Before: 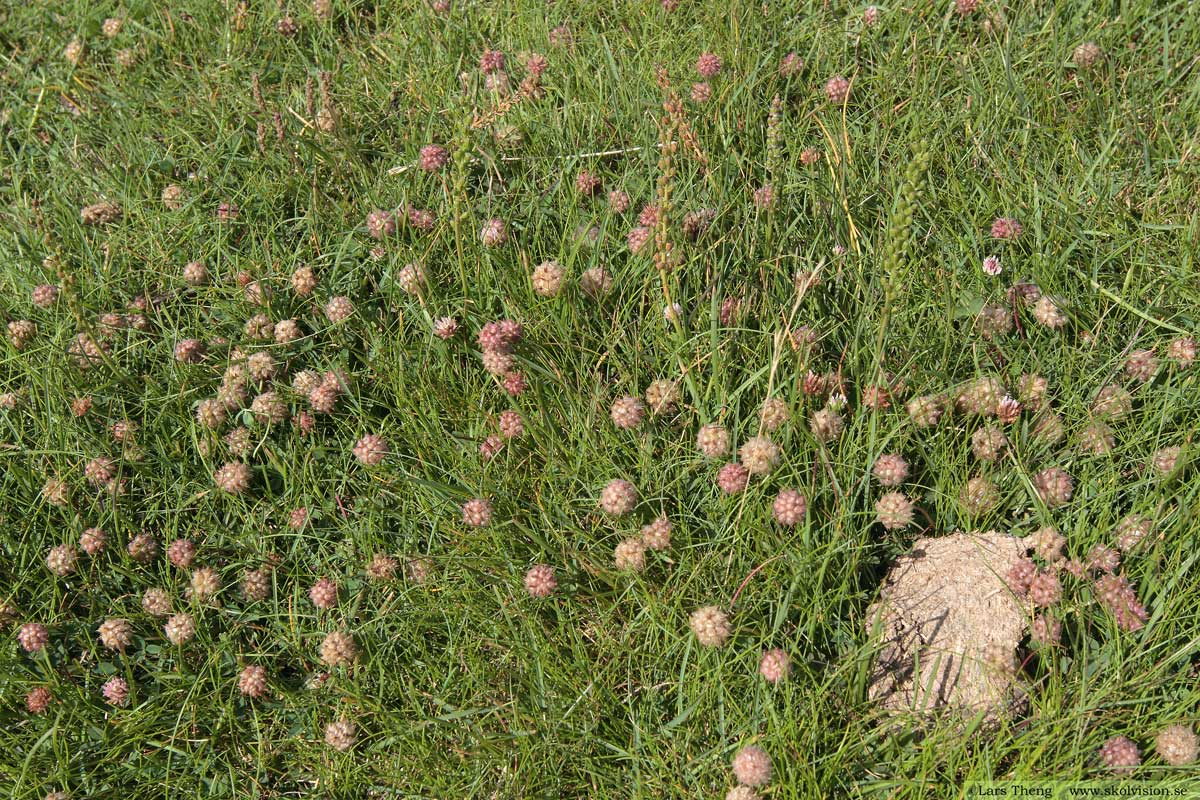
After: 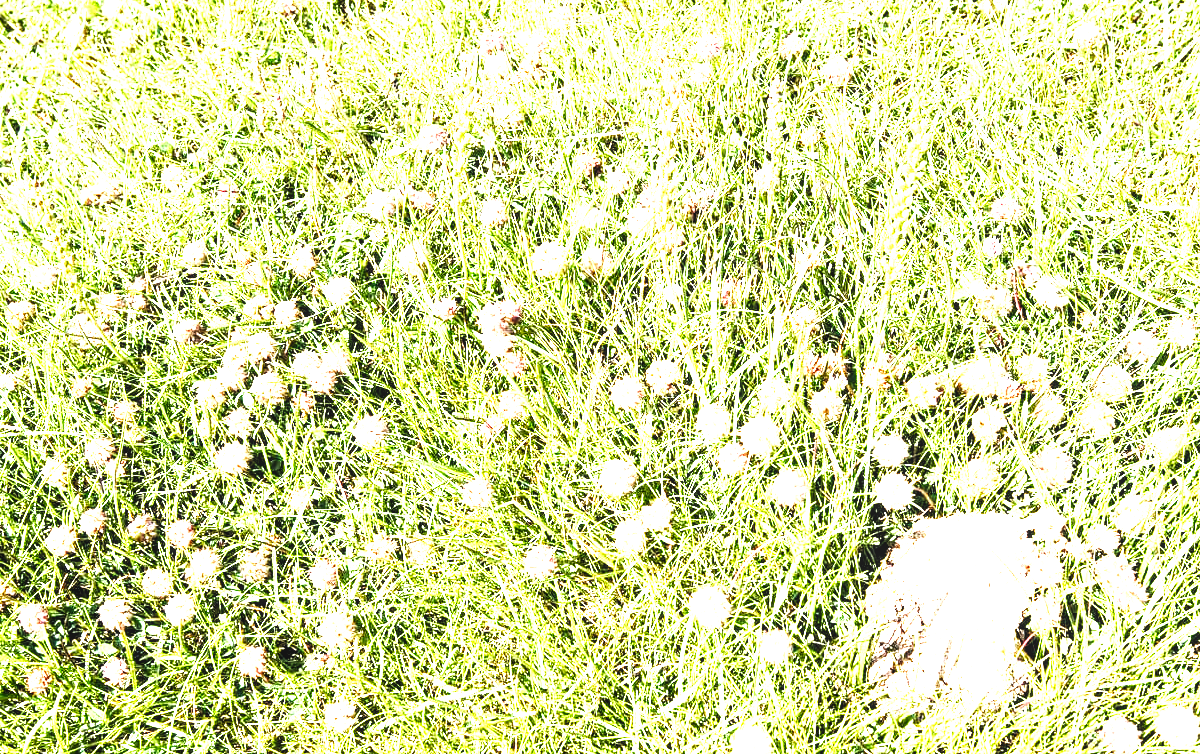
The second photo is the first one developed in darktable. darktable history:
tone equalizer: -8 EV -0.756 EV, -7 EV -0.702 EV, -6 EV -0.639 EV, -5 EV -0.395 EV, -3 EV 0.387 EV, -2 EV 0.6 EV, -1 EV 0.698 EV, +0 EV 0.742 EV, edges refinement/feathering 500, mask exposure compensation -1.57 EV, preserve details no
tone curve: curves: ch0 [(0, 0) (0.003, 0.038) (0.011, 0.035) (0.025, 0.03) (0.044, 0.044) (0.069, 0.062) (0.1, 0.087) (0.136, 0.114) (0.177, 0.15) (0.224, 0.193) (0.277, 0.242) (0.335, 0.299) (0.399, 0.361) (0.468, 0.437) (0.543, 0.521) (0.623, 0.614) (0.709, 0.717) (0.801, 0.817) (0.898, 0.913) (1, 1)], color space Lab, independent channels, preserve colors none
exposure: black level correction 0, exposure 1.193 EV, compensate exposure bias true, compensate highlight preservation false
crop and rotate: top 2.549%, bottom 3.138%
levels: levels [0.055, 0.477, 0.9]
local contrast: on, module defaults
base curve: curves: ch0 [(0, 0) (0.007, 0.004) (0.027, 0.03) (0.046, 0.07) (0.207, 0.54) (0.442, 0.872) (0.673, 0.972) (1, 1)], preserve colors none
